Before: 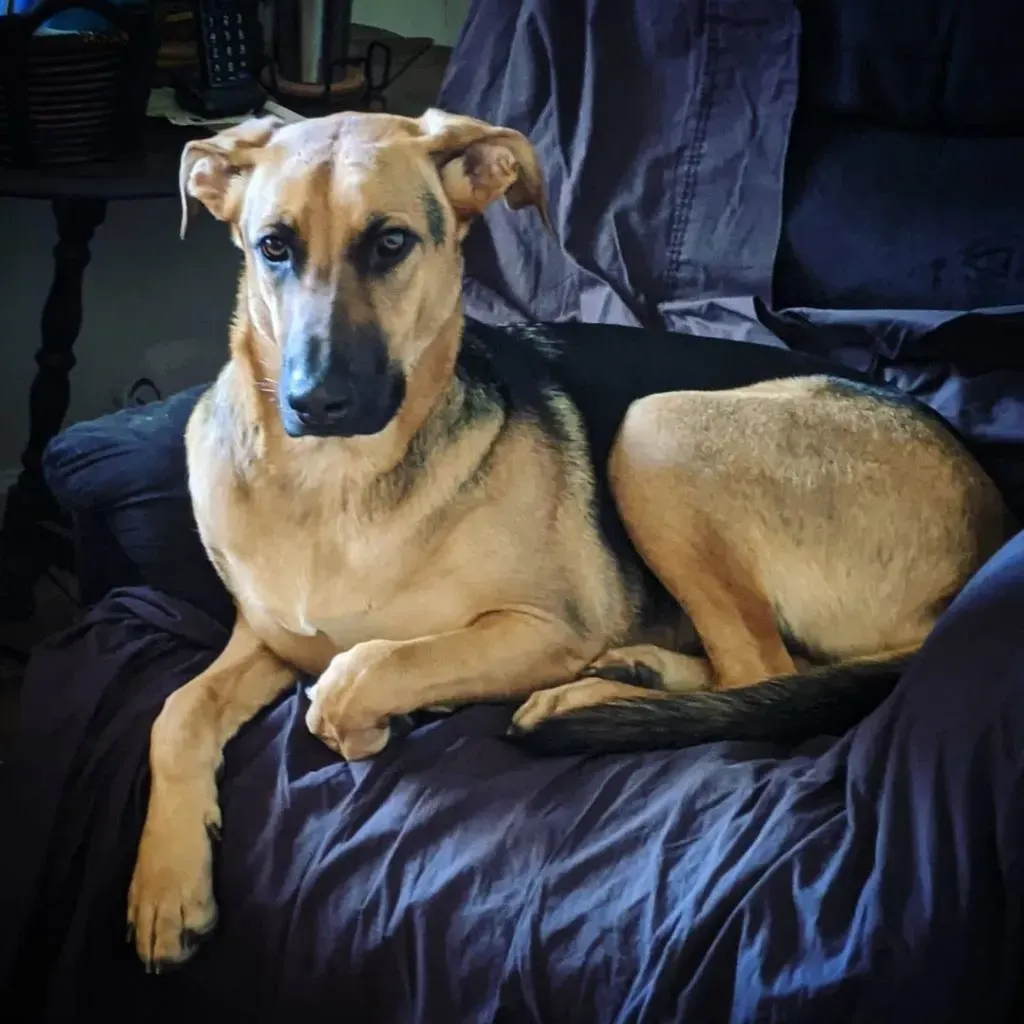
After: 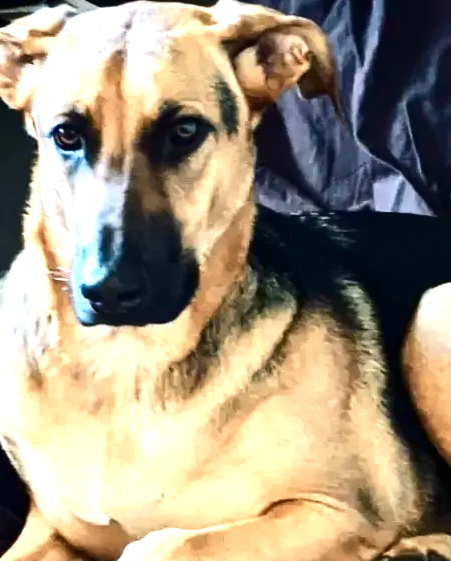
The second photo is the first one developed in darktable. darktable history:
contrast brightness saturation: contrast 0.19, brightness -0.24, saturation 0.11
color zones: curves: ch0 [(0.018, 0.548) (0.197, 0.654) (0.425, 0.447) (0.605, 0.658) (0.732, 0.579)]; ch1 [(0.105, 0.531) (0.224, 0.531) (0.386, 0.39) (0.618, 0.456) (0.732, 0.456) (0.956, 0.421)]; ch2 [(0.039, 0.583) (0.215, 0.465) (0.399, 0.544) (0.465, 0.548) (0.614, 0.447) (0.724, 0.43) (0.882, 0.623) (0.956, 0.632)]
crop: left 20.248%, top 10.86%, right 35.675%, bottom 34.321%
exposure: exposure 0.77 EV, compensate highlight preservation false
